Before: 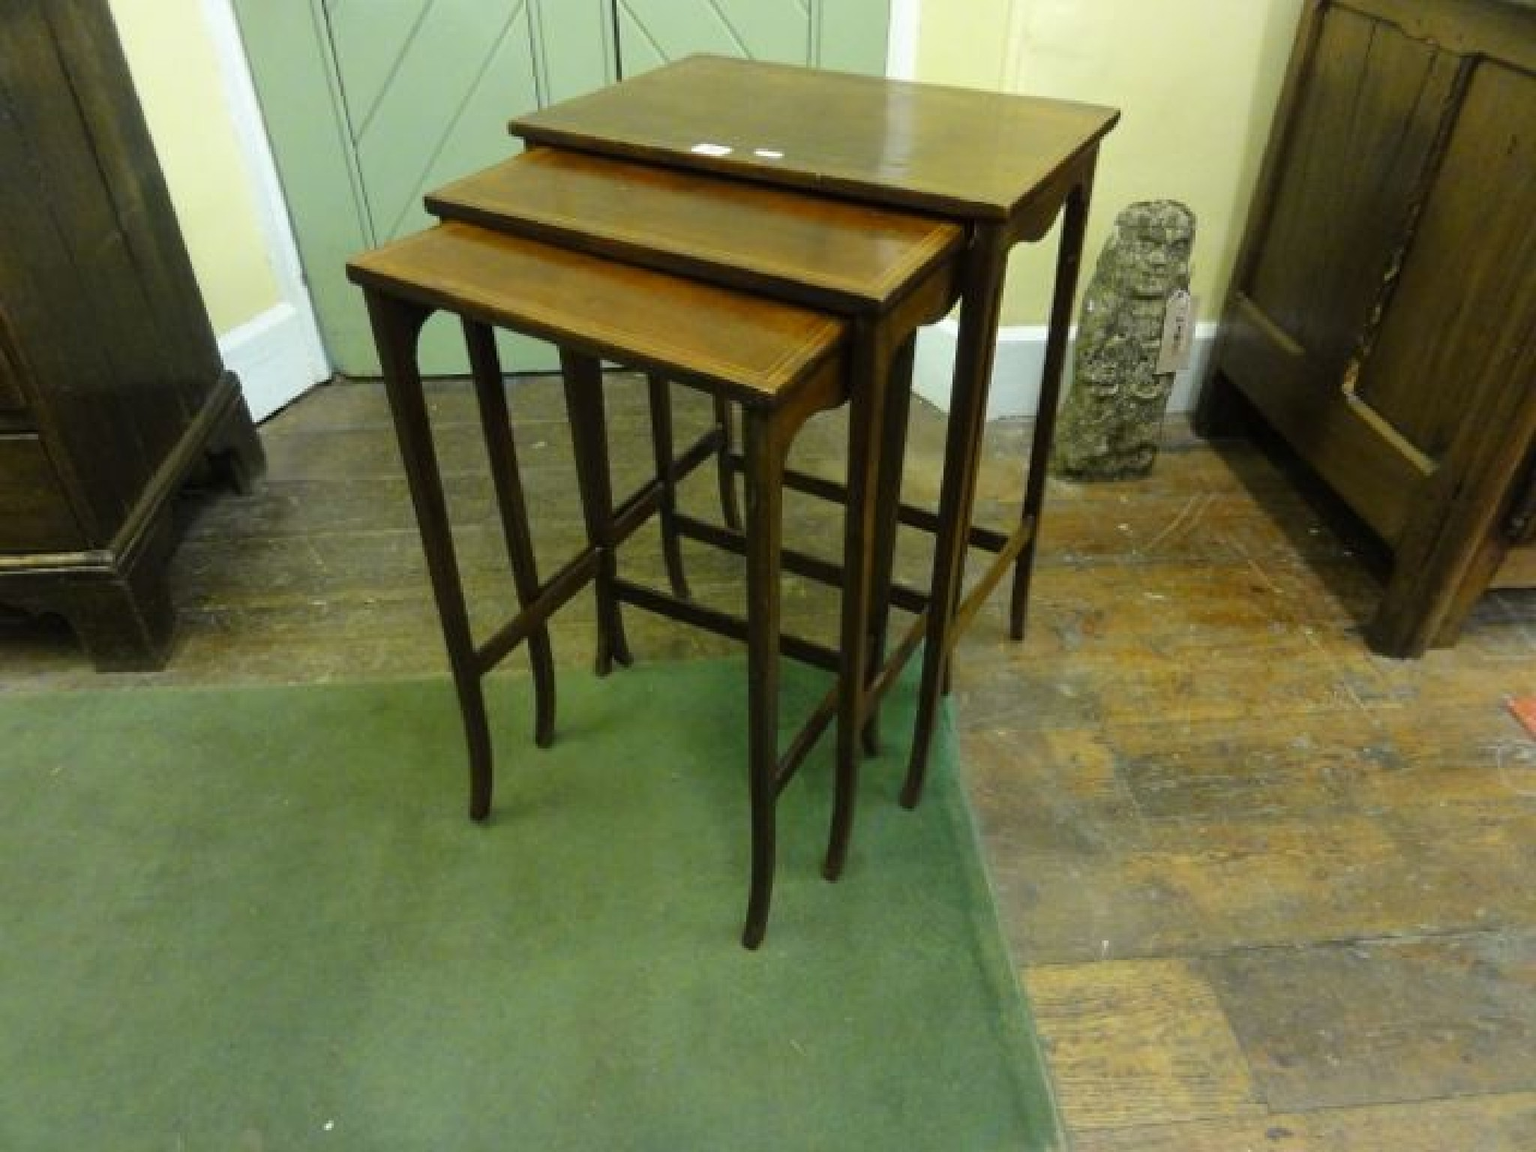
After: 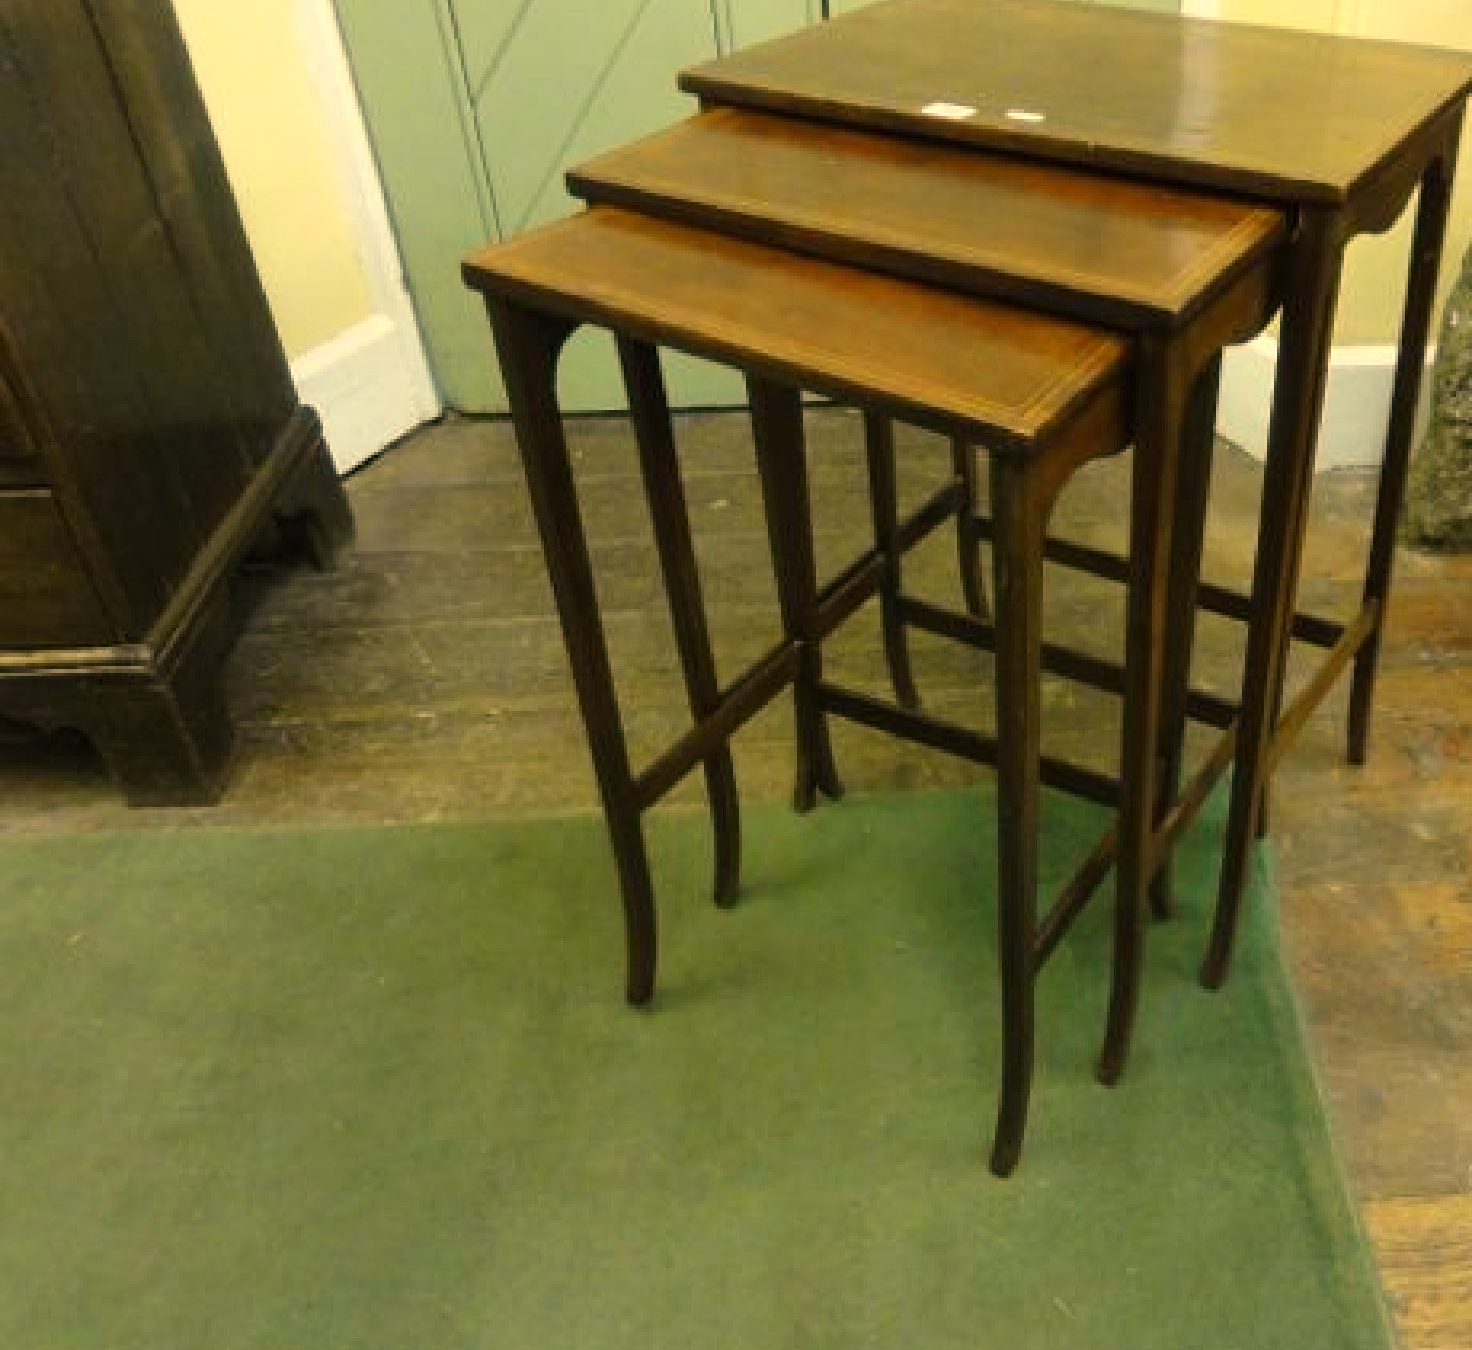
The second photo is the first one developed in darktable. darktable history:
white balance: red 1.138, green 0.996, blue 0.812
crop: top 5.803%, right 27.864%, bottom 5.804%
